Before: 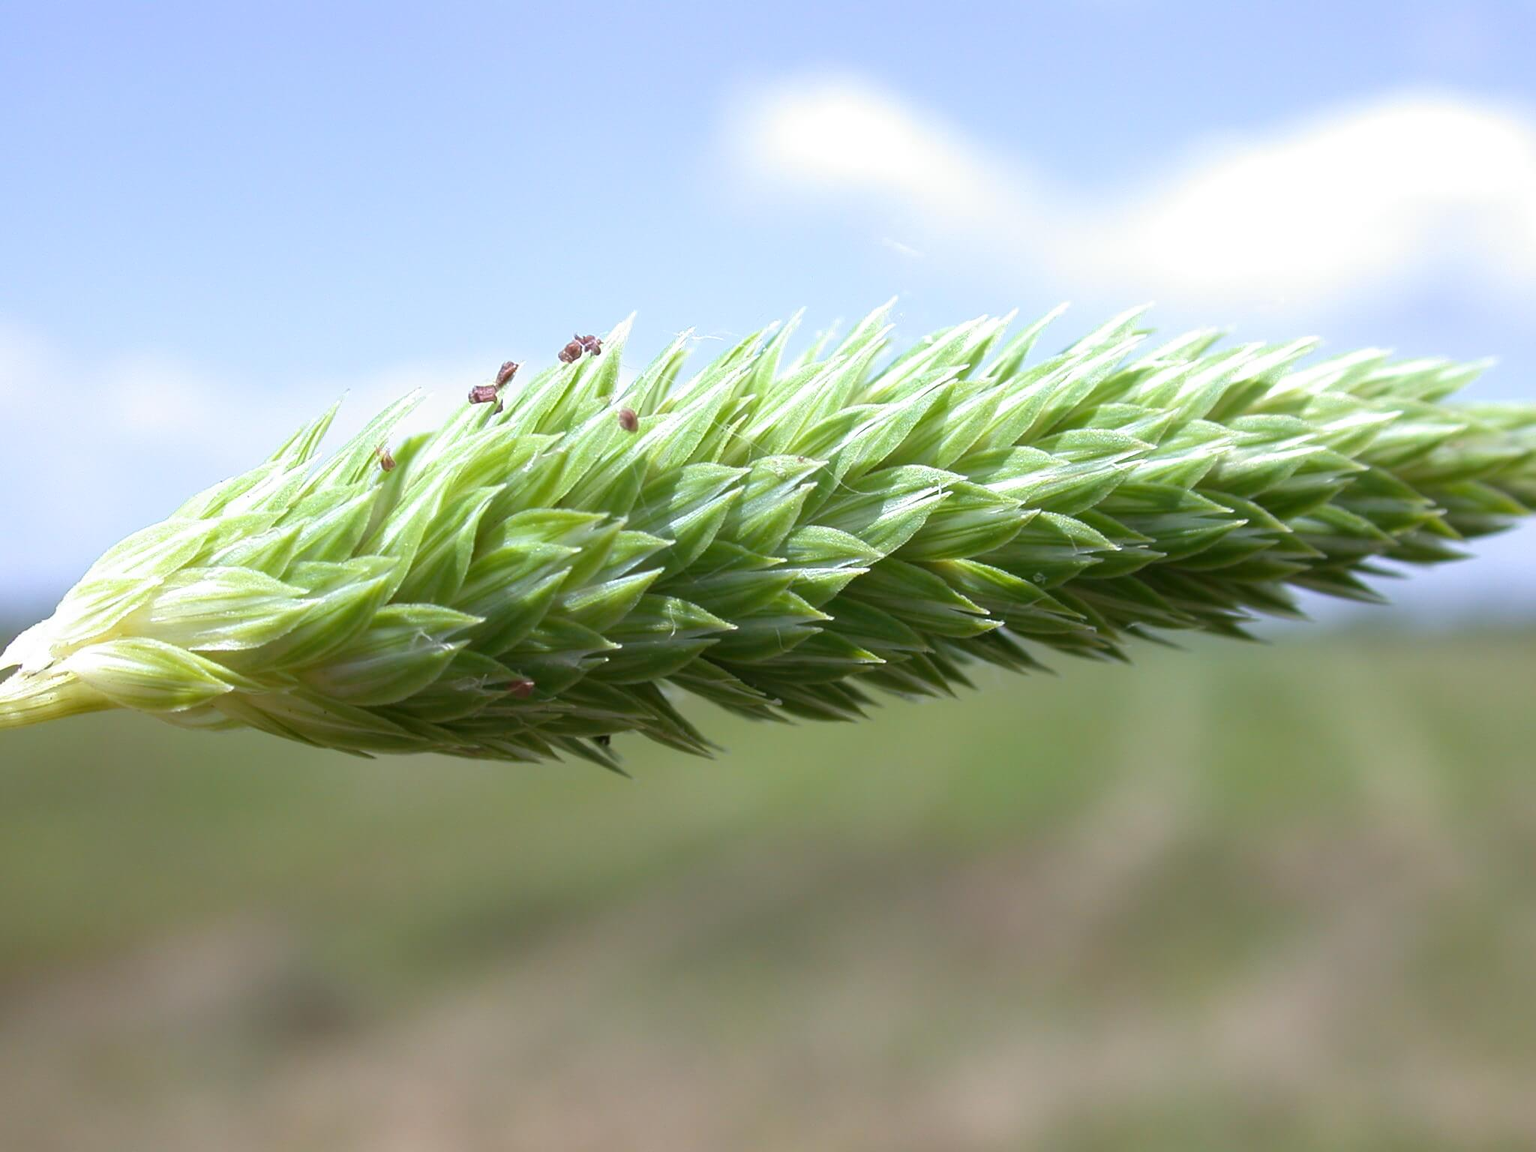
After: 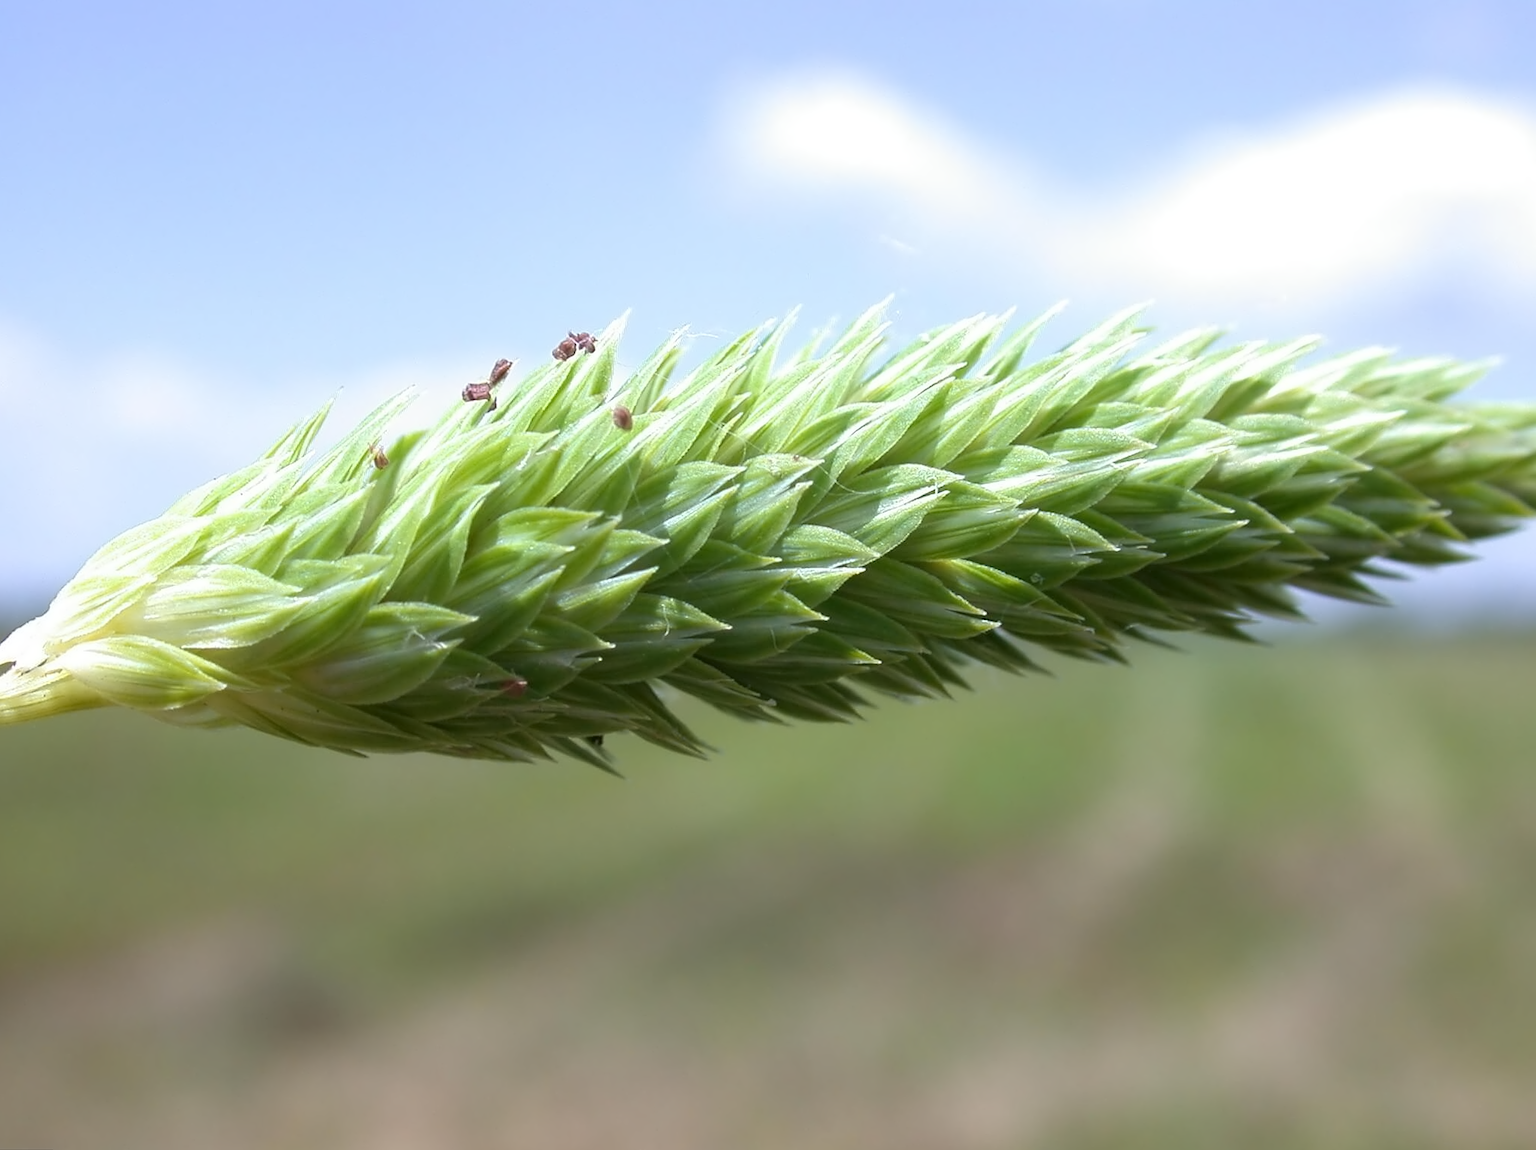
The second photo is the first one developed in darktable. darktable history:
contrast equalizer: y [[0.5 ×4, 0.525, 0.667], [0.5 ×6], [0.5 ×6], [0 ×4, 0.042, 0], [0, 0, 0.004, 0.1, 0.191, 0.131]]
rotate and perspective: rotation 0.192°, lens shift (horizontal) -0.015, crop left 0.005, crop right 0.996, crop top 0.006, crop bottom 0.99
